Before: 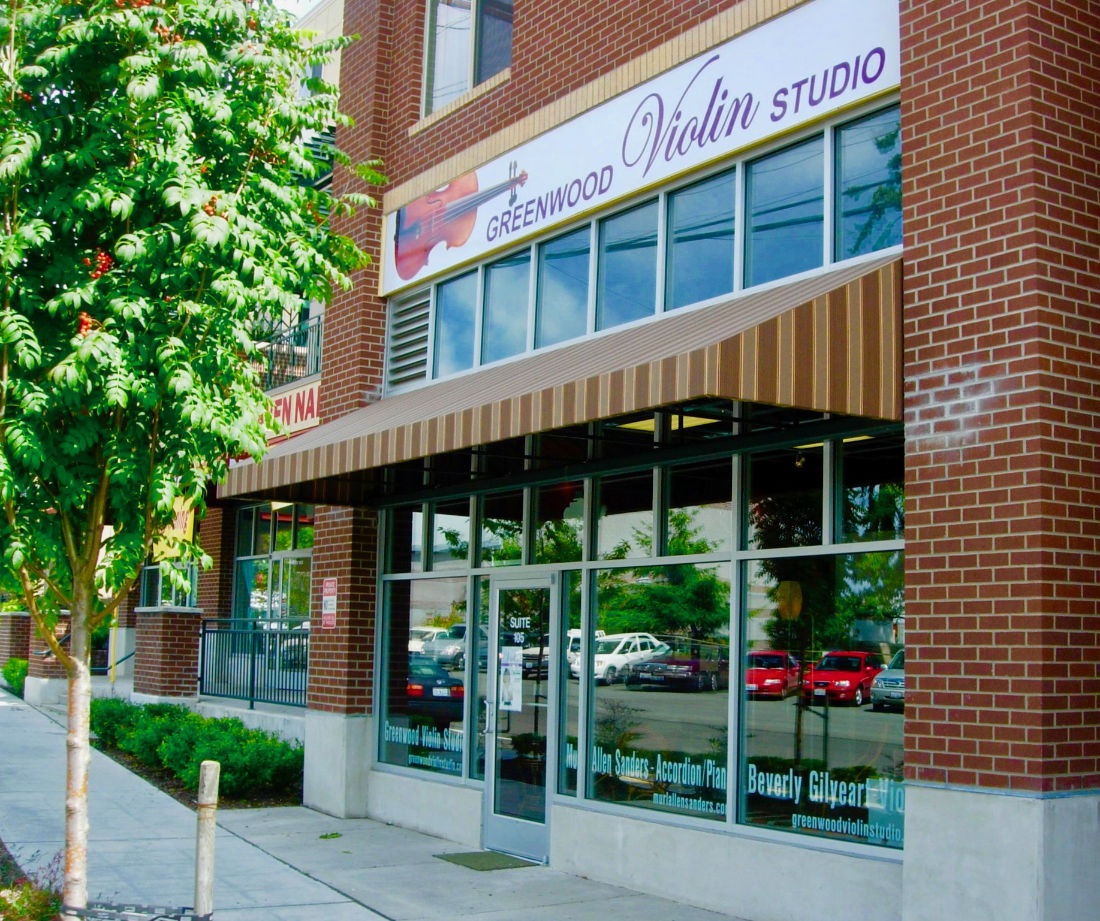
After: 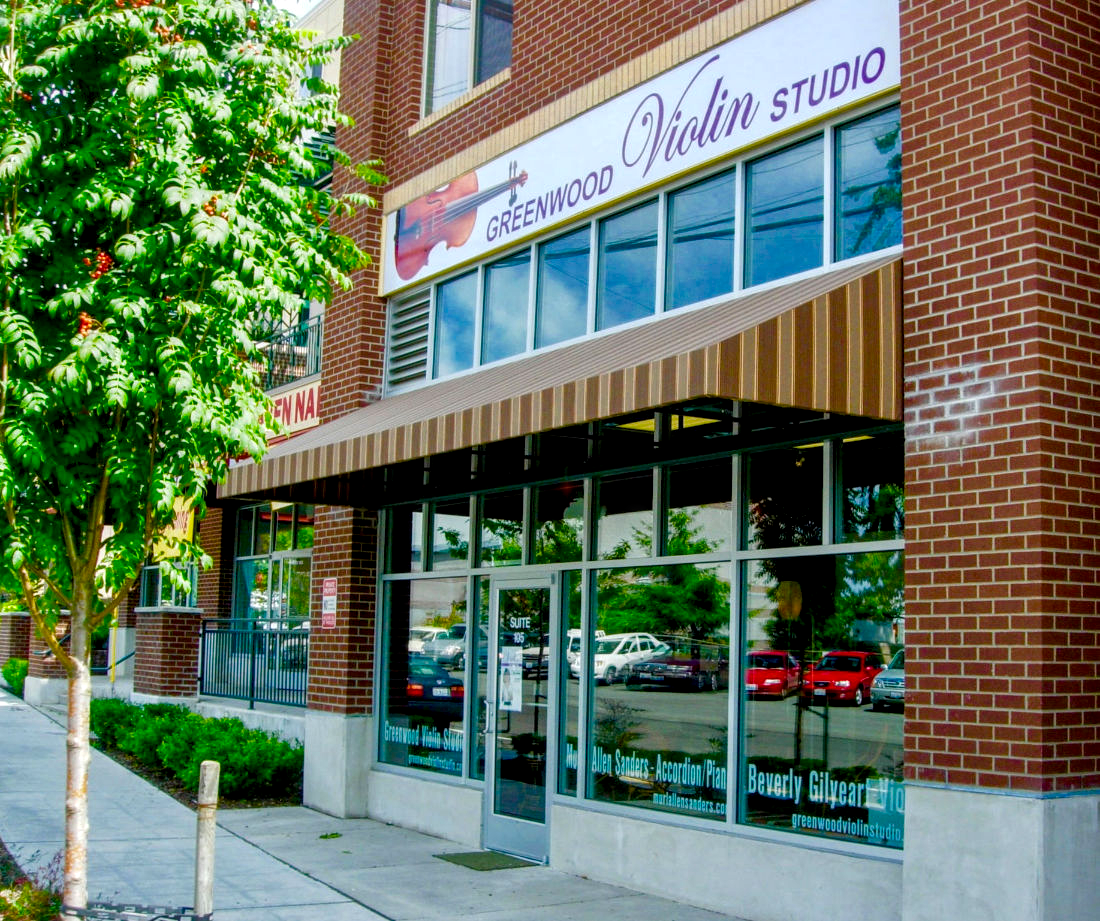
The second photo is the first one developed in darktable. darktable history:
color balance rgb: perceptual saturation grading › global saturation 10%, global vibrance 10%
local contrast: highlights 61%, detail 143%, midtone range 0.428
